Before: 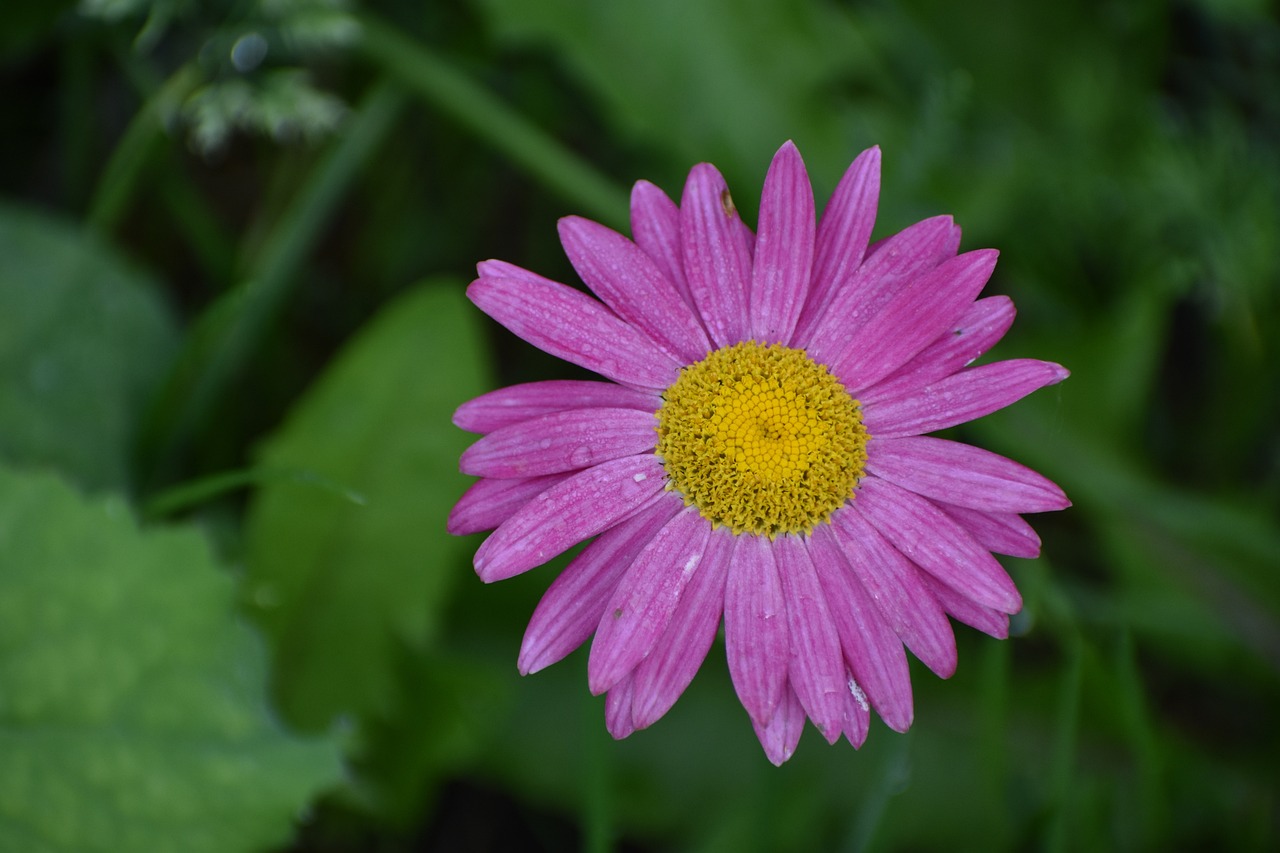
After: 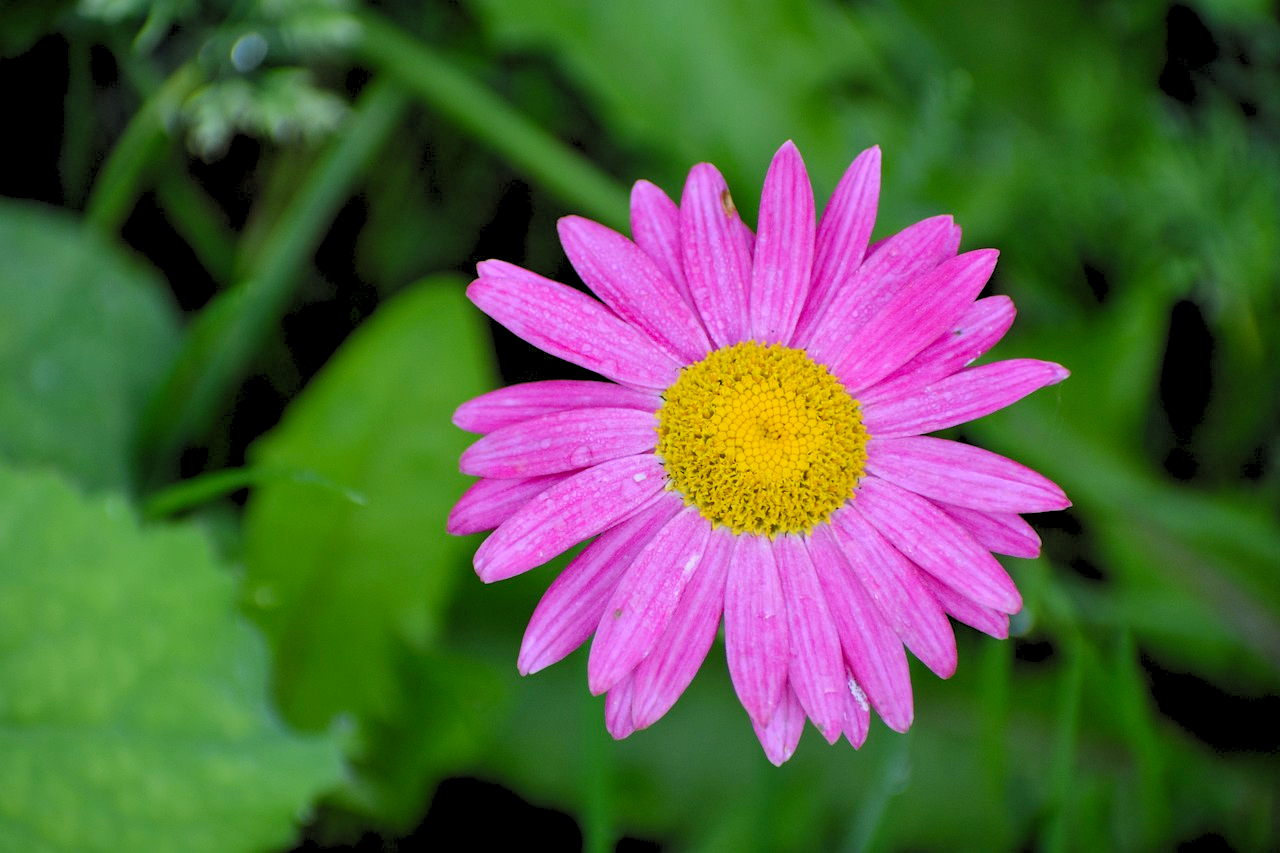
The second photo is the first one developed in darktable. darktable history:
color balance rgb: shadows lift › chroma 0.709%, shadows lift › hue 114.92°, global offset › luminance 0.235%, global offset › hue 171.04°, perceptual saturation grading › global saturation 10.461%
levels: levels [0.093, 0.434, 0.988]
